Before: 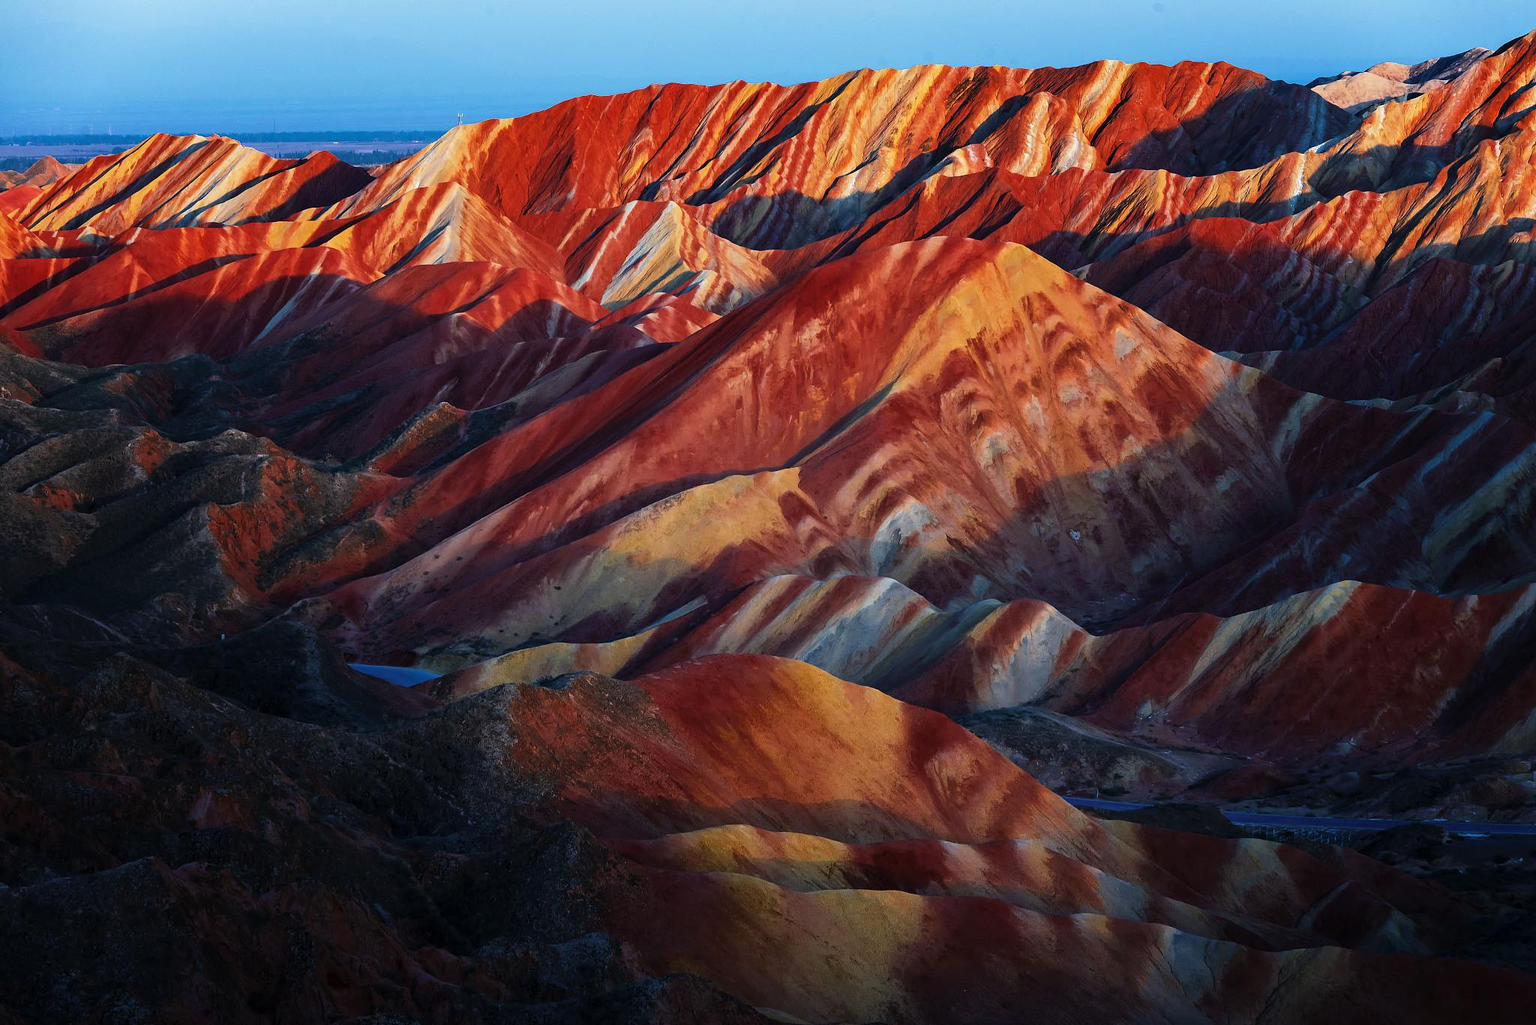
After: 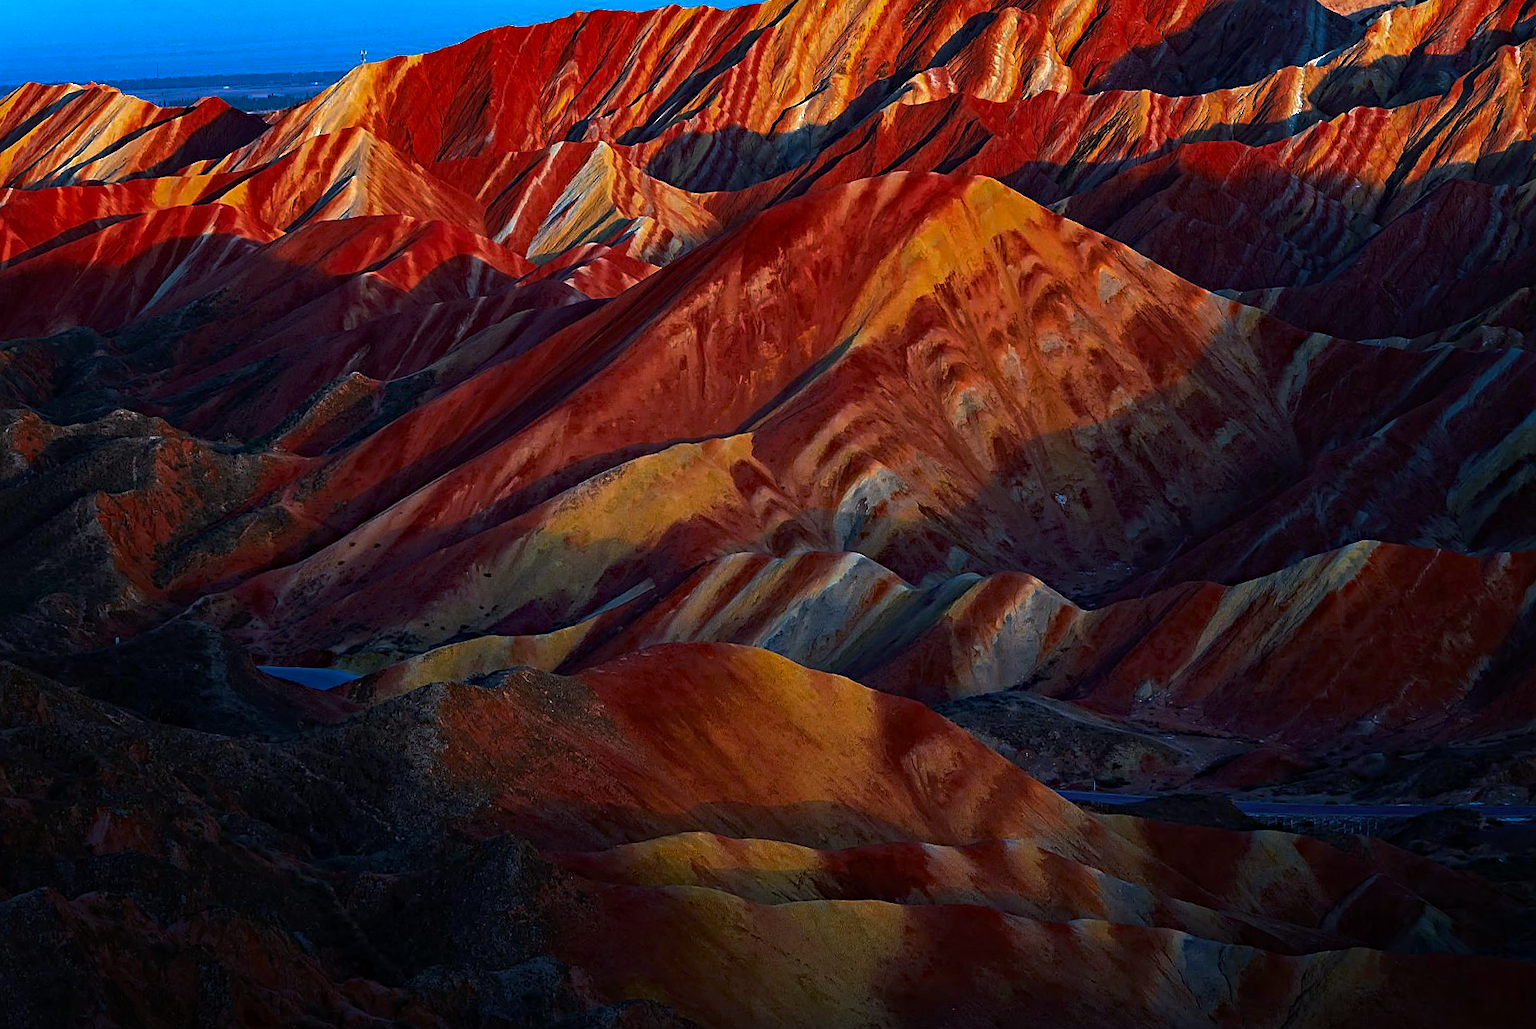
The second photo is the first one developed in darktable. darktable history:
haze removal: strength 0.487, distance 0.436, compatibility mode true, adaptive false
exposure: exposure 0.165 EV, compensate exposure bias true, compensate highlight preservation false
sharpen: amount 0.494
crop and rotate: angle 1.71°, left 6.055%, top 5.694%
contrast brightness saturation: contrast 0.078, saturation 0.204
tone curve: curves: ch0 [(0, 0) (0.91, 0.76) (0.997, 0.913)], preserve colors none
levels: mode automatic
